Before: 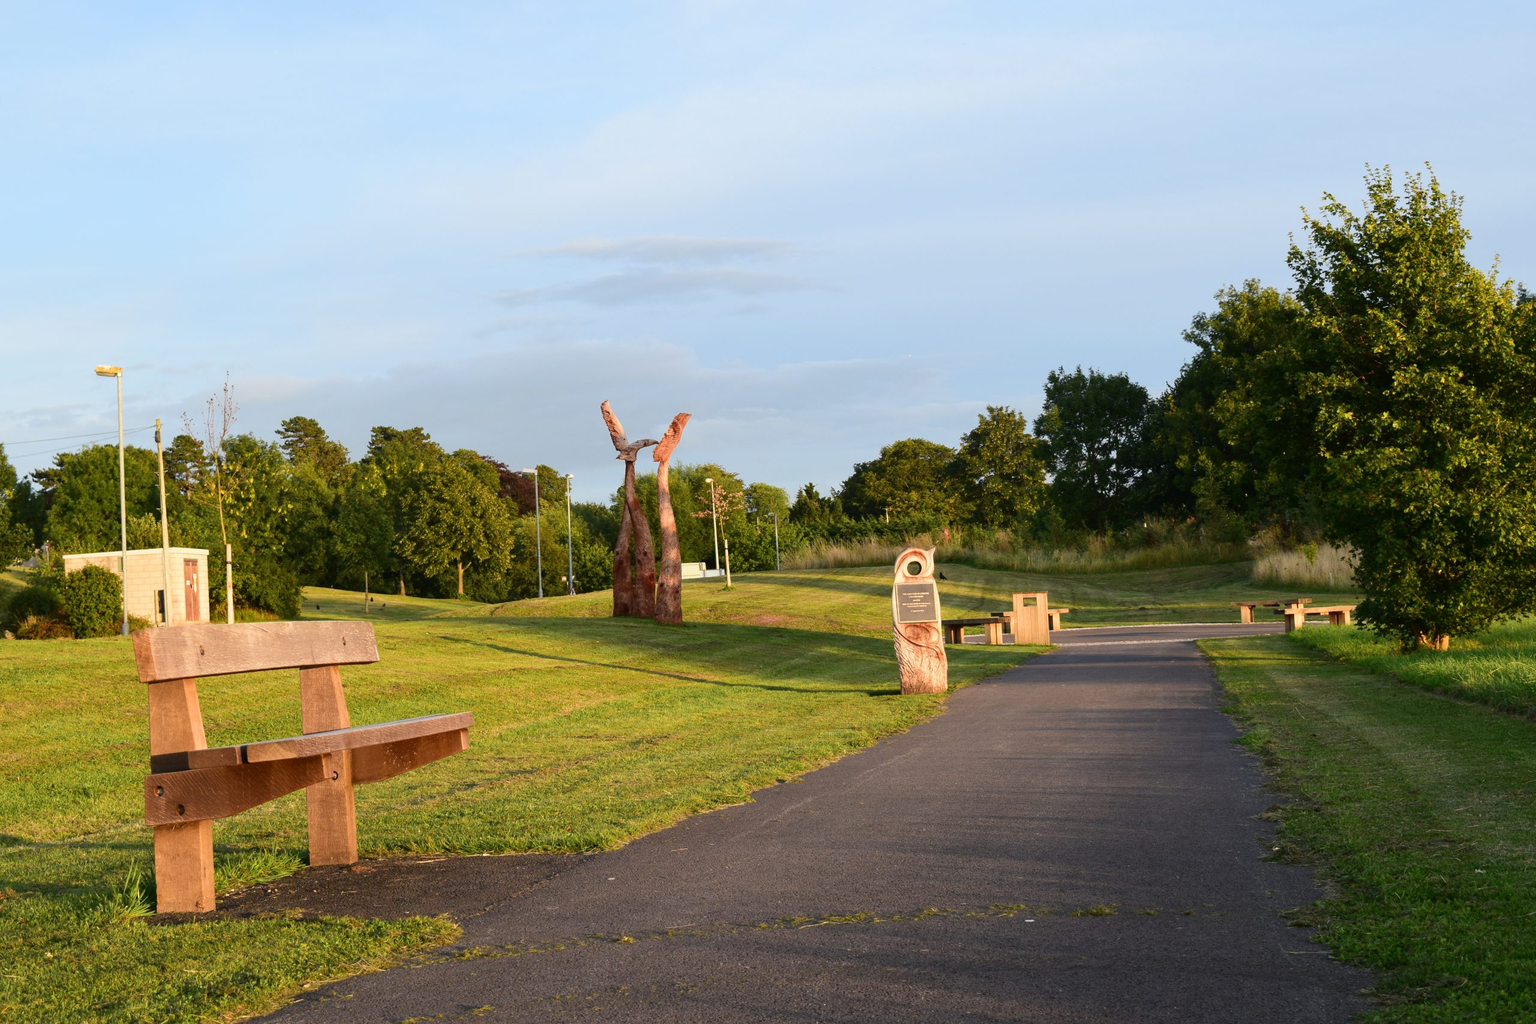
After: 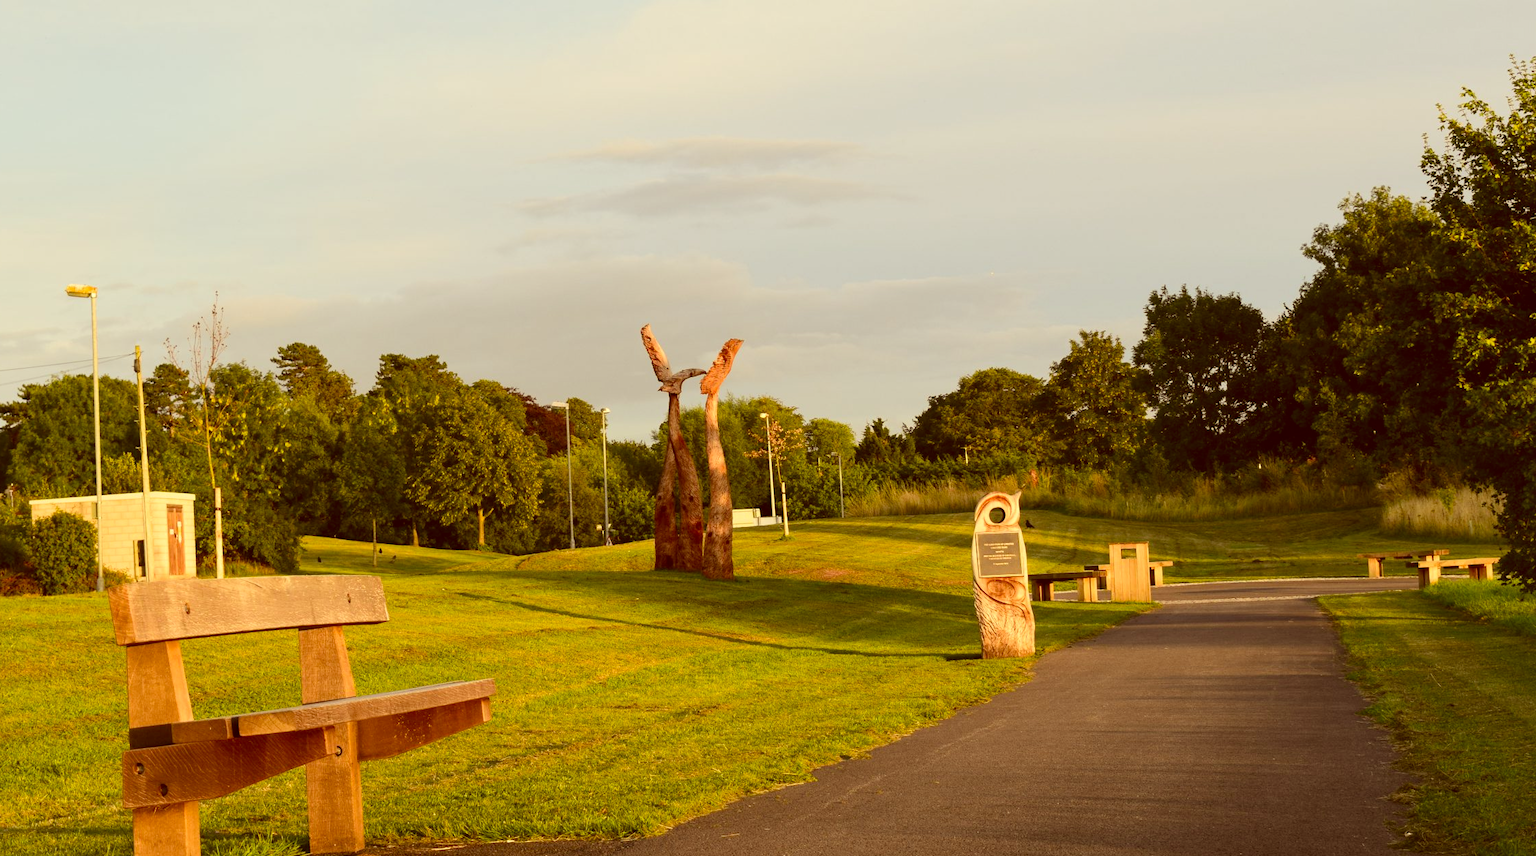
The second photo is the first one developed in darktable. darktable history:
color correction: highlights a* 1.12, highlights b* 24.26, shadows a* 15.58, shadows b* 24.26
crop and rotate: left 2.425%, top 11.305%, right 9.6%, bottom 15.08%
